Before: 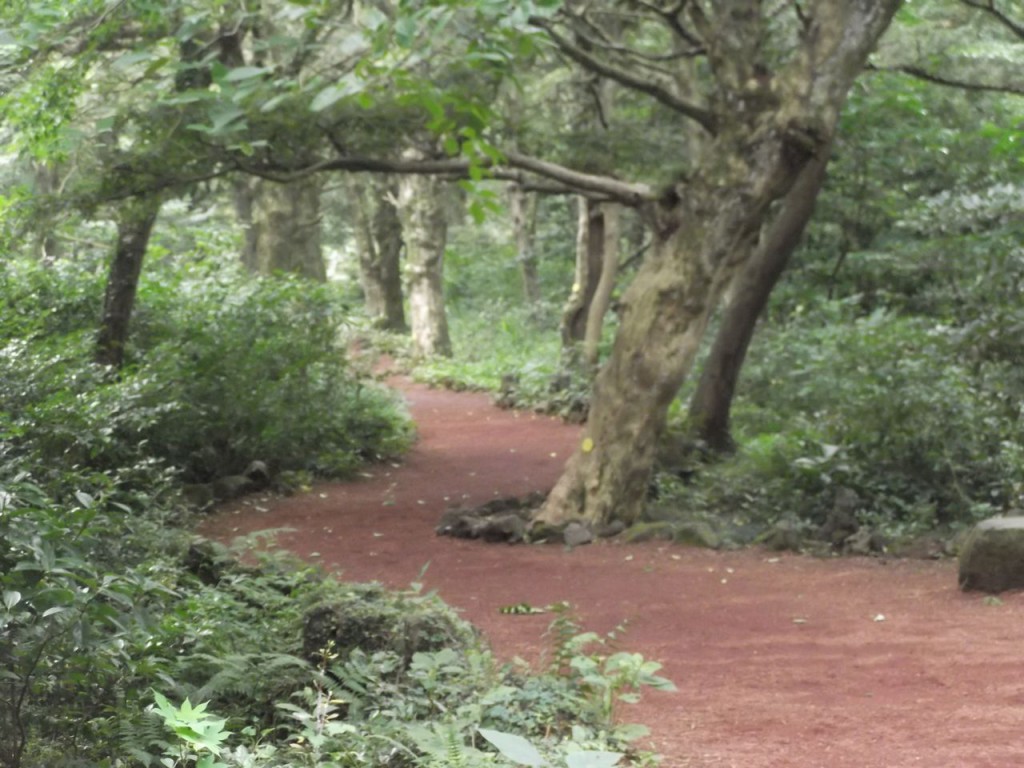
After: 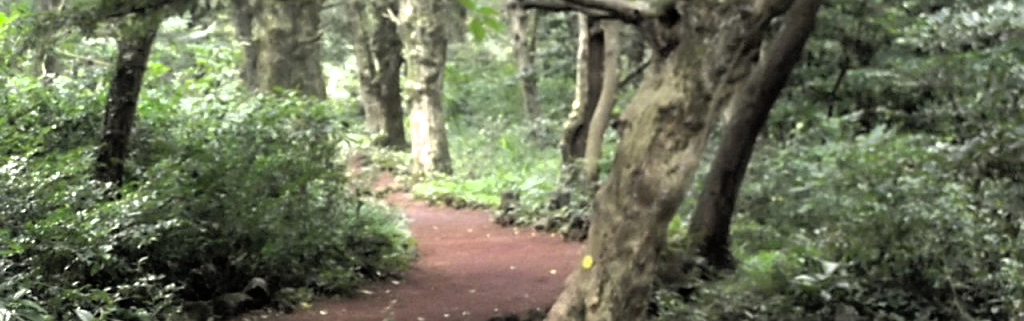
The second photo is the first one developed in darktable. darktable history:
filmic rgb: black relative exposure -8.2 EV, white relative exposure 2.2 EV, threshold 3 EV, hardness 7.11, latitude 85.74%, contrast 1.696, highlights saturation mix -4%, shadows ↔ highlights balance -2.69%, color science v5 (2021), contrast in shadows safe, contrast in highlights safe, enable highlight reconstruction true
shadows and highlights: on, module defaults
white balance: red 1.009, blue 0.985
crop and rotate: top 23.84%, bottom 34.294%
sharpen: on, module defaults
